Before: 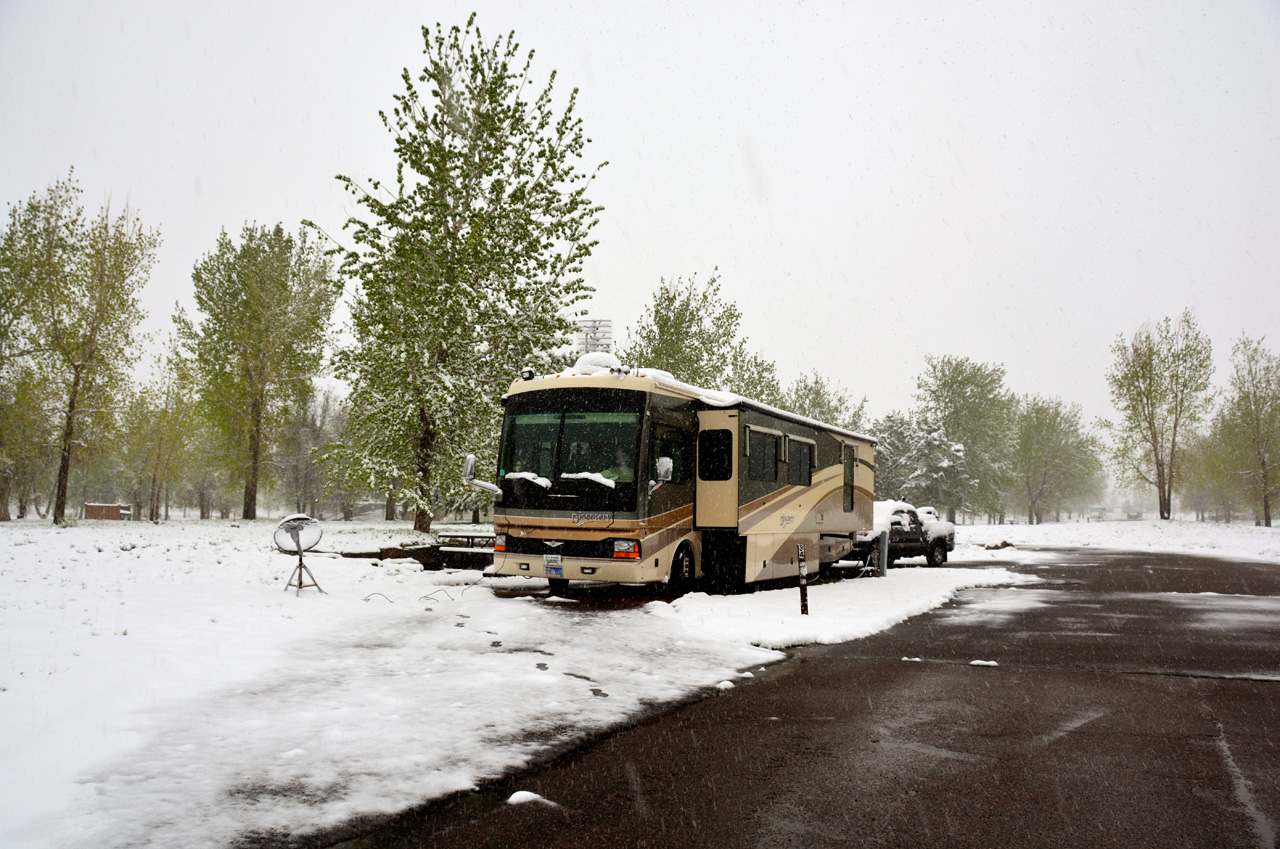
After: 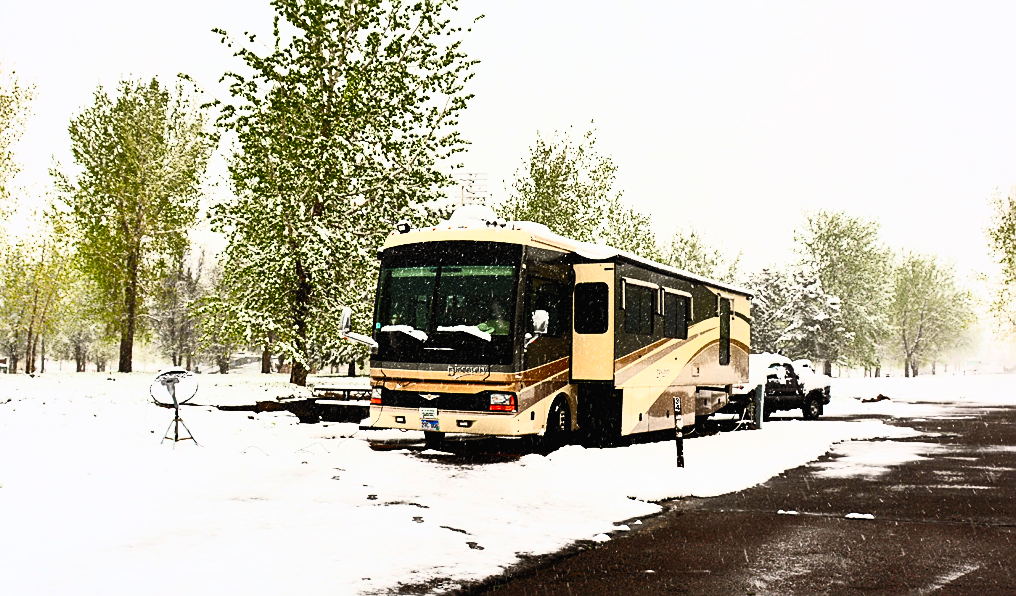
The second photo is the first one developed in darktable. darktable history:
crop: left 9.731%, top 17.373%, right 10.869%, bottom 12.342%
sharpen: on, module defaults
tone equalizer: on, module defaults
filmic rgb: black relative exposure -7.65 EV, white relative exposure 4.56 EV, hardness 3.61
contrast brightness saturation: contrast 0.848, brightness 0.588, saturation 0.595
